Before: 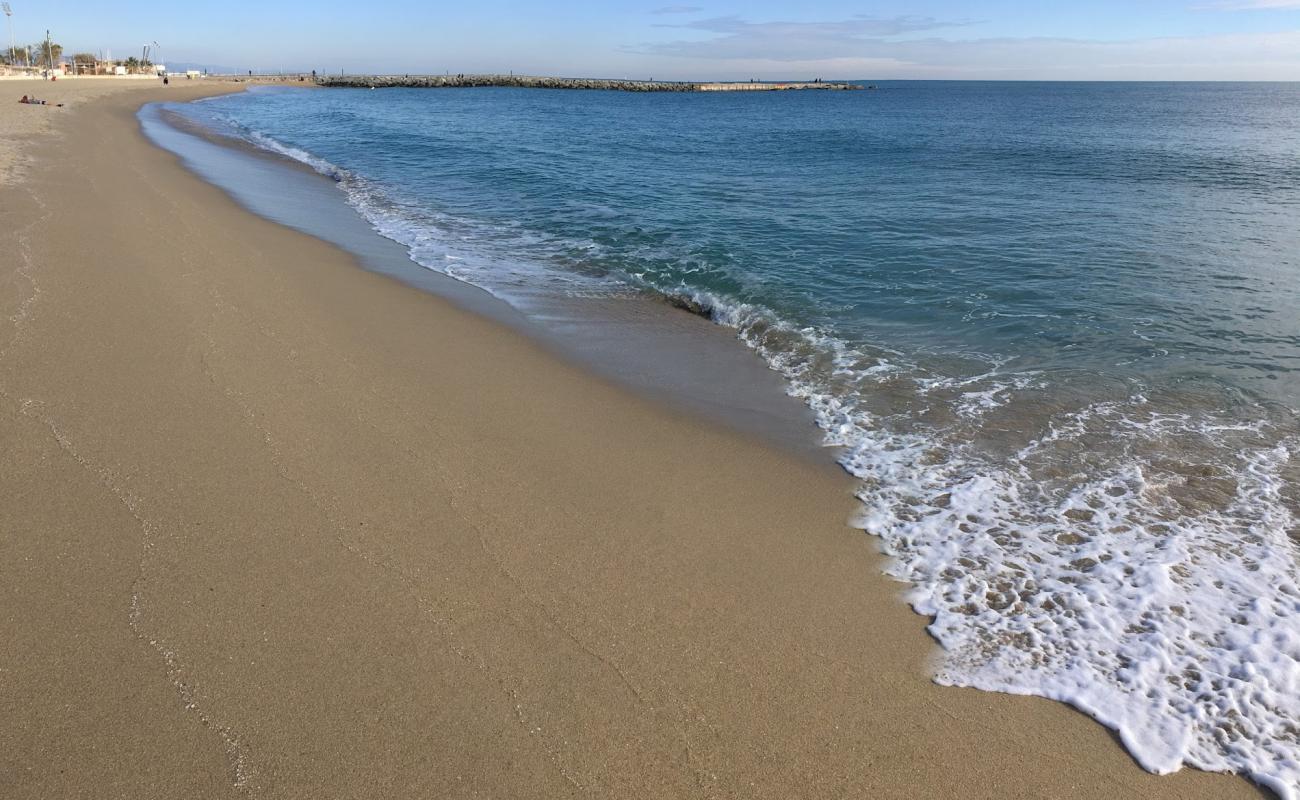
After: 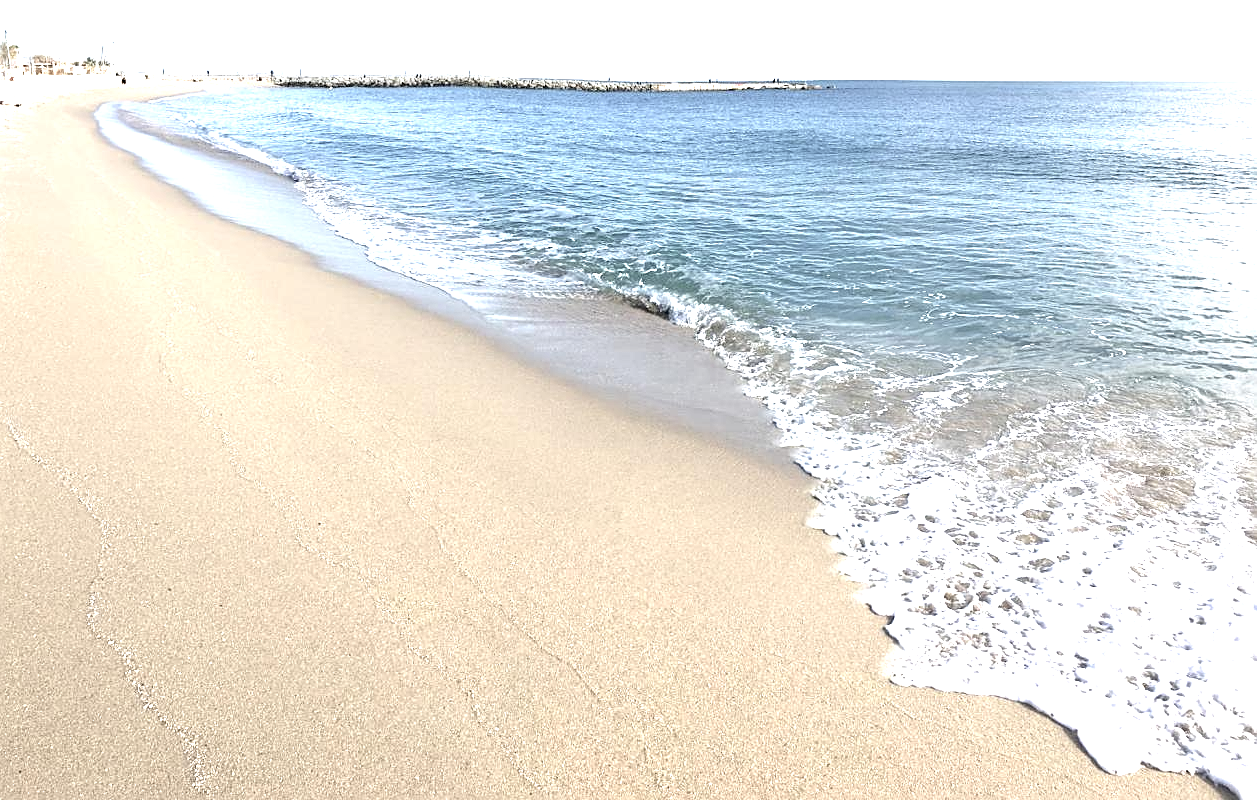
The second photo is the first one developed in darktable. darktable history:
tone equalizer: on, module defaults
exposure: black level correction 0.001, exposure 2 EV, compensate highlight preservation false
sharpen: on, module defaults
crop and rotate: left 3.24%
color correction: highlights b* -0.035, saturation 0.574
